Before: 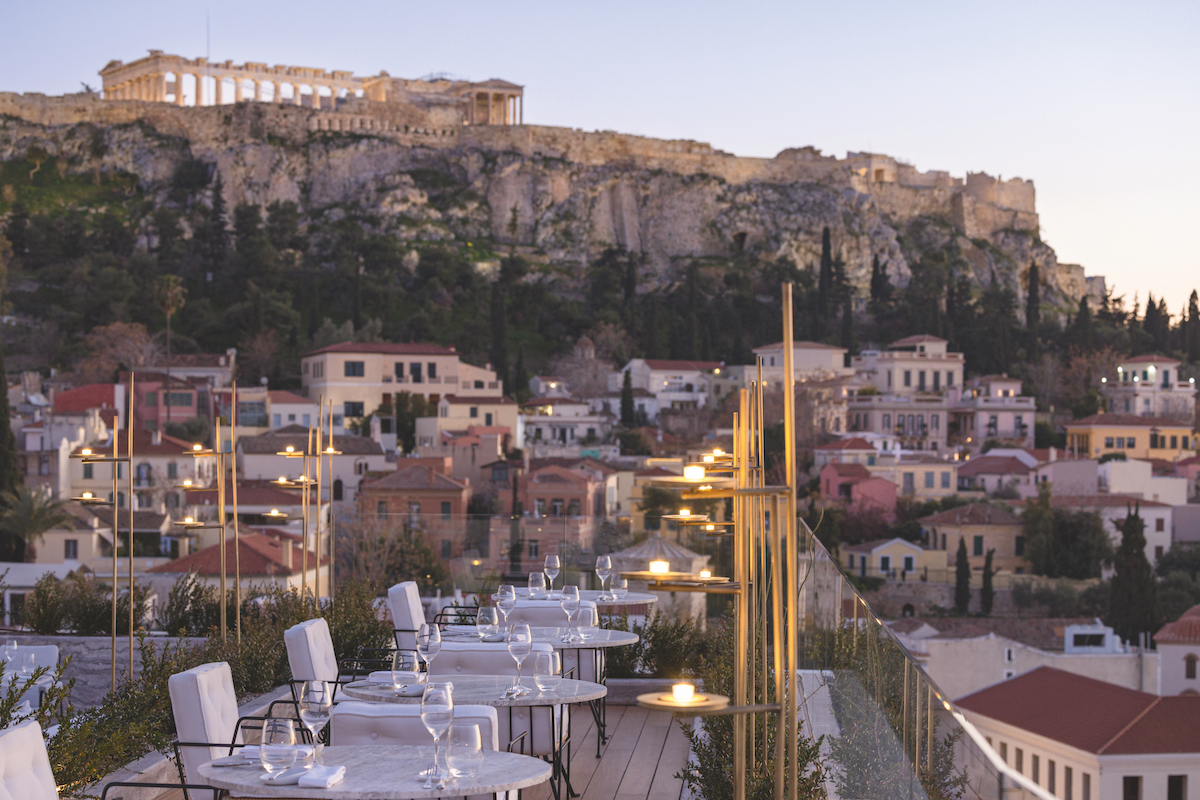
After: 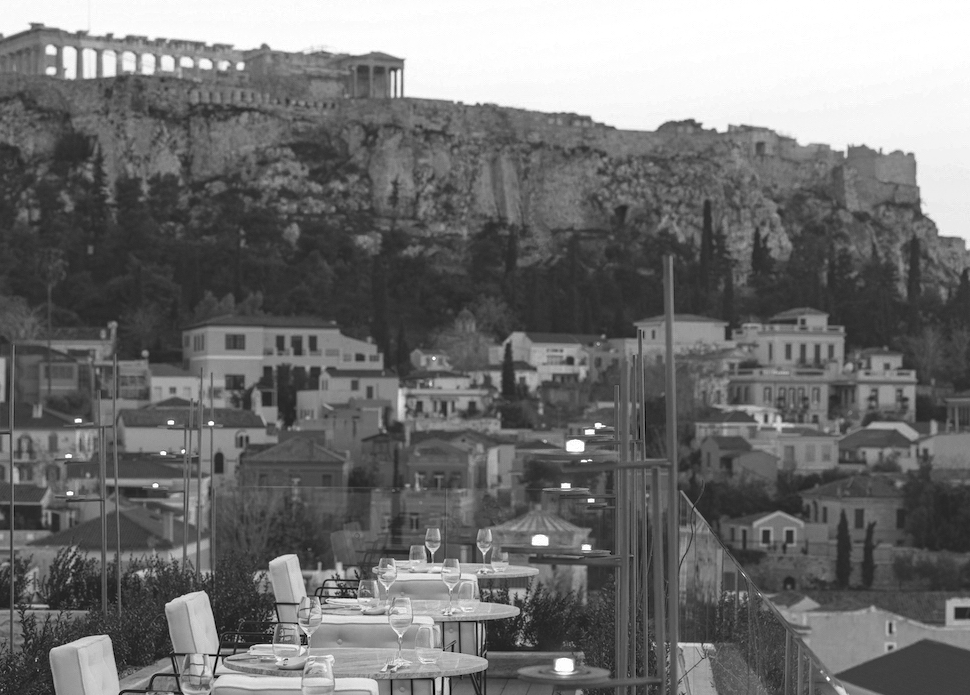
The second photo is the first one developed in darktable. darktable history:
crop: left 9.929%, top 3.475%, right 9.188%, bottom 9.529%
color zones: curves: ch0 [(0.287, 0.048) (0.493, 0.484) (0.737, 0.816)]; ch1 [(0, 0) (0.143, 0) (0.286, 0) (0.429, 0) (0.571, 0) (0.714, 0) (0.857, 0)]
